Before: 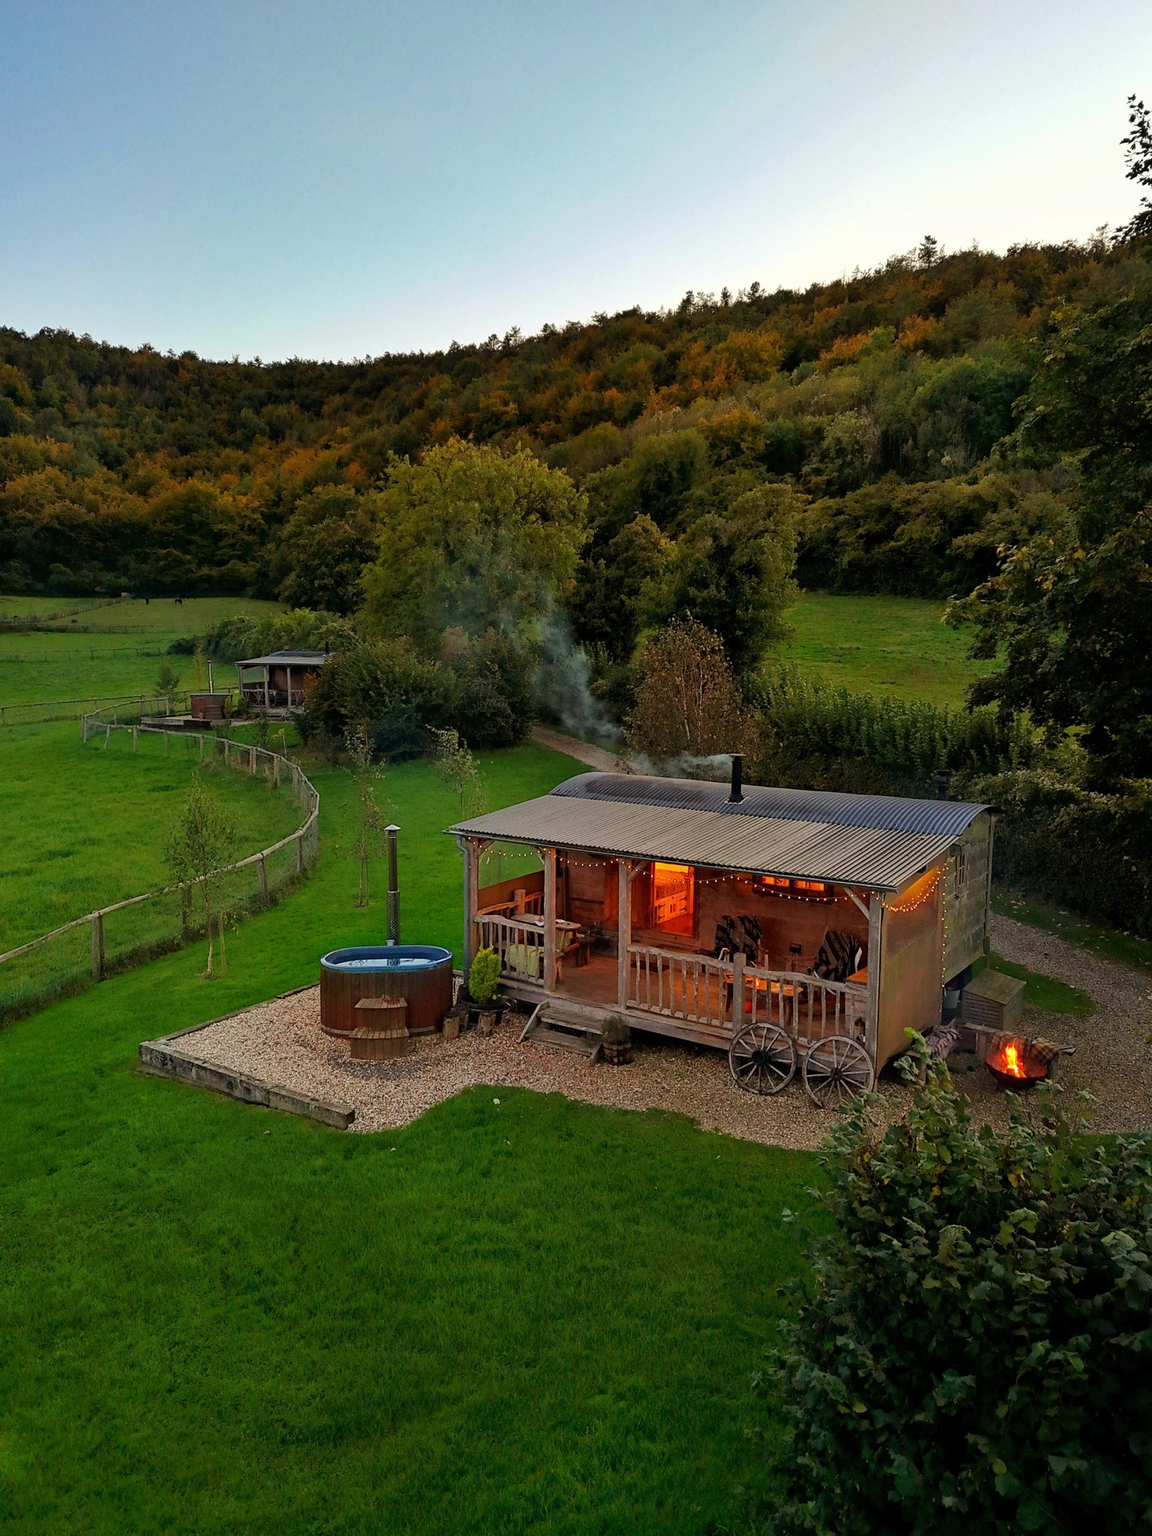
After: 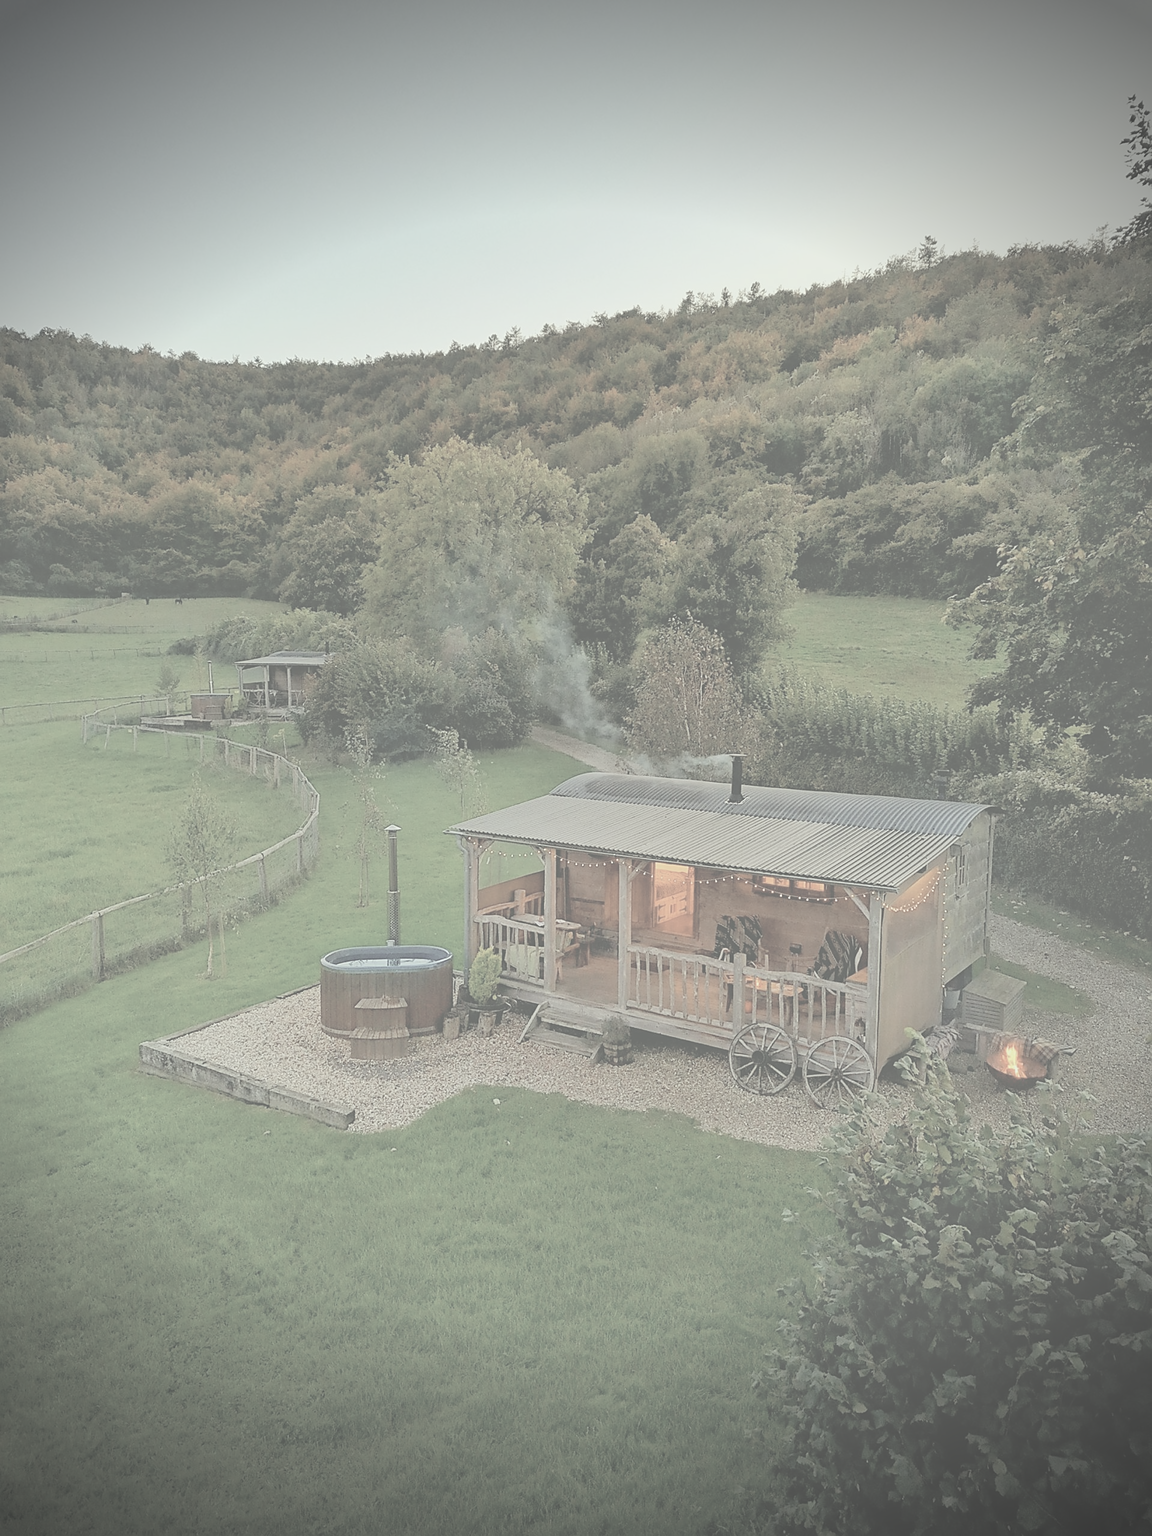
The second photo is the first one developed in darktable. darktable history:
sharpen: on, module defaults
contrast brightness saturation: contrast -0.32, brightness 0.75, saturation -0.78 | blend: blend mode normal, opacity 100%; mask: uniform (no mask)
color correction: highlights a* -2.68, highlights b* 2.57
vignetting: width/height ratio 1.094
